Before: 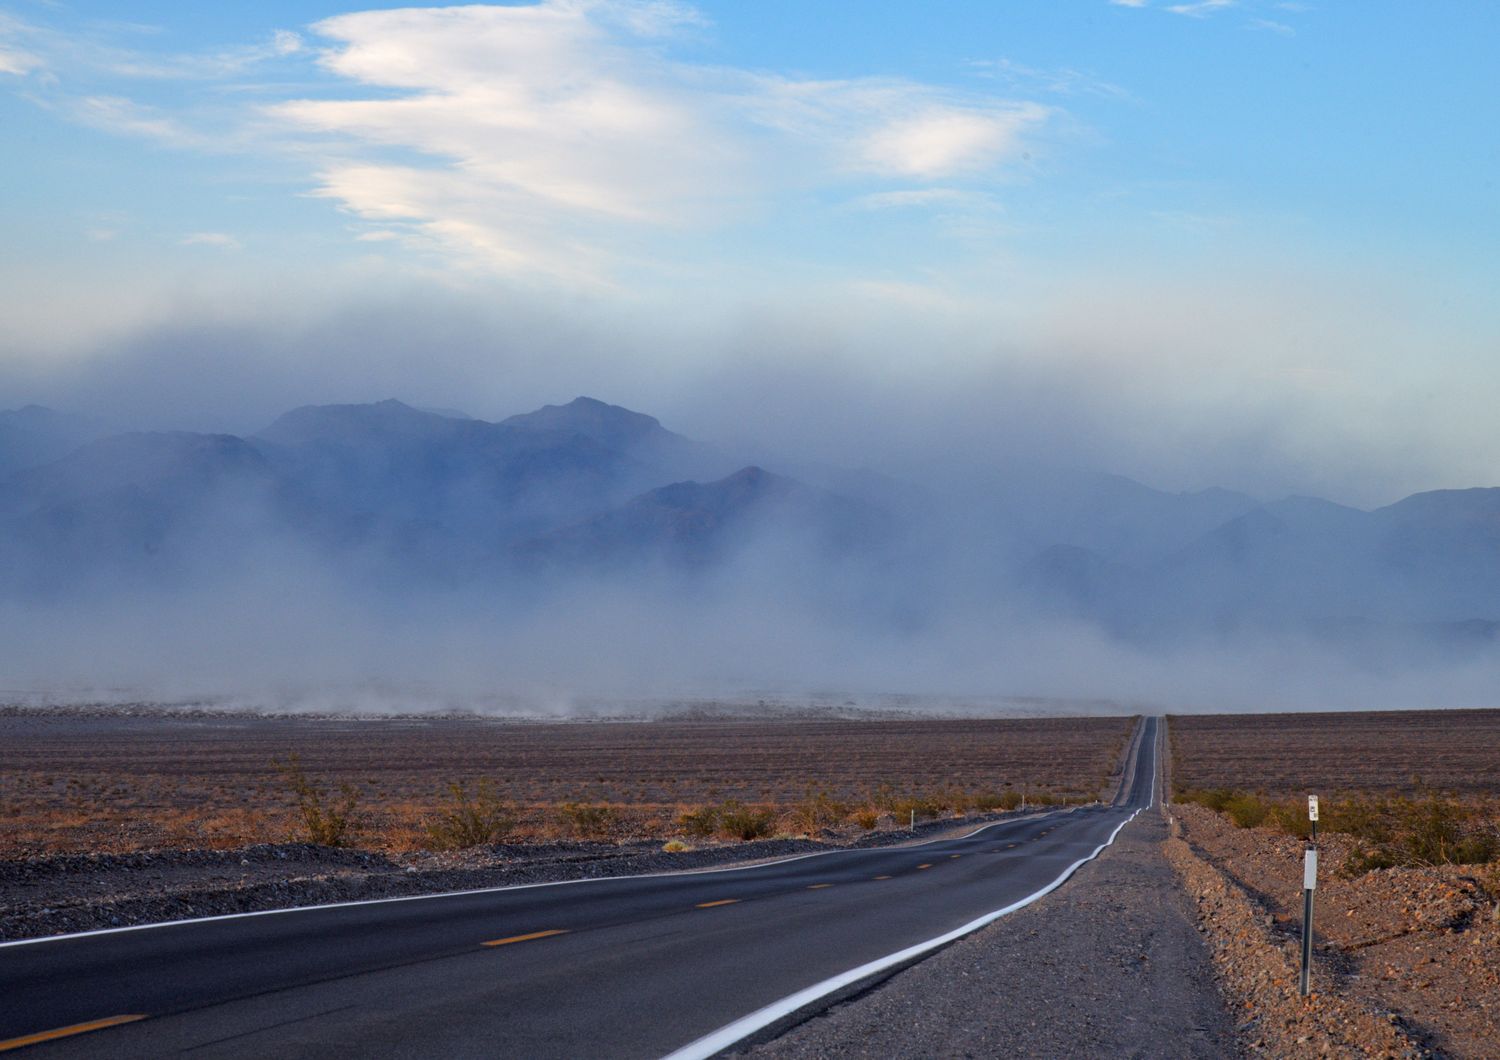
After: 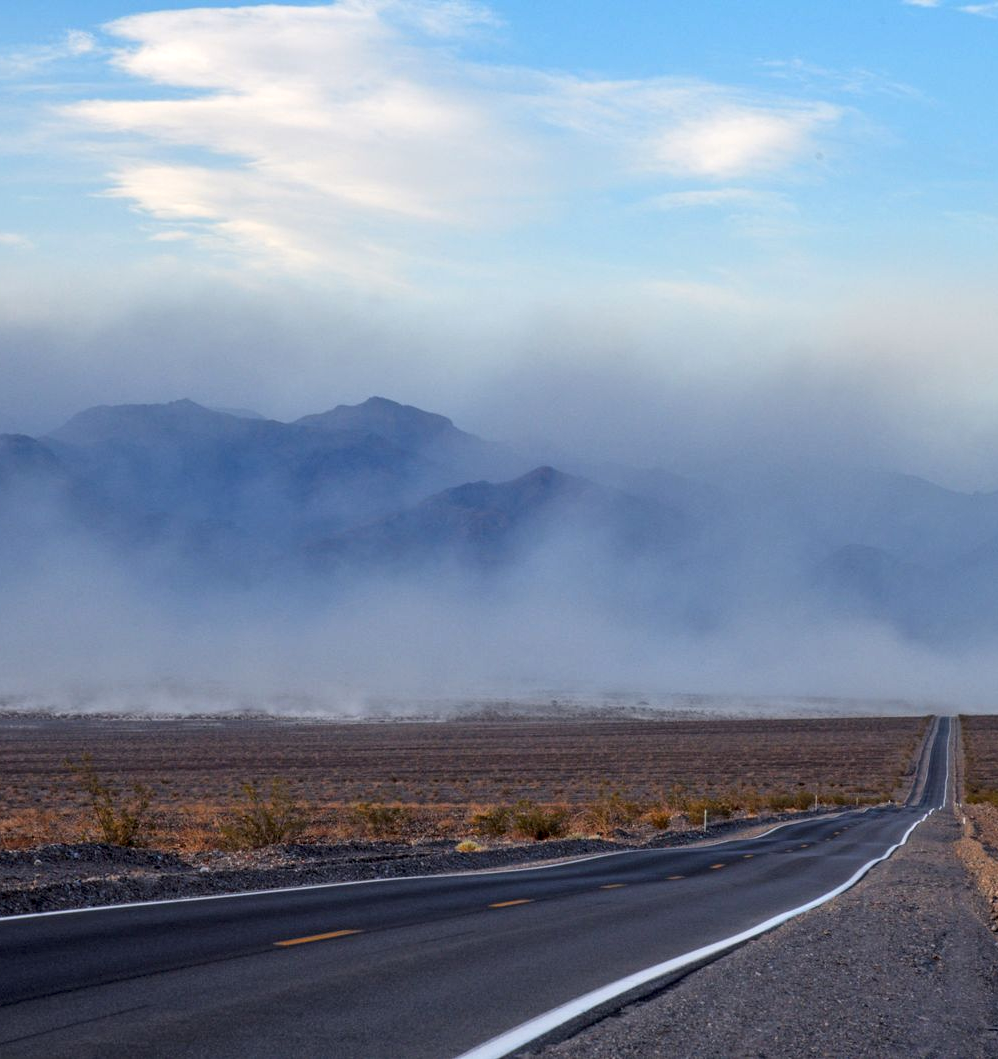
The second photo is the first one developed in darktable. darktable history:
local contrast: on, module defaults
crop and rotate: left 13.821%, right 19.63%
base curve: curves: ch0 [(0, 0) (0.472, 0.508) (1, 1)]
